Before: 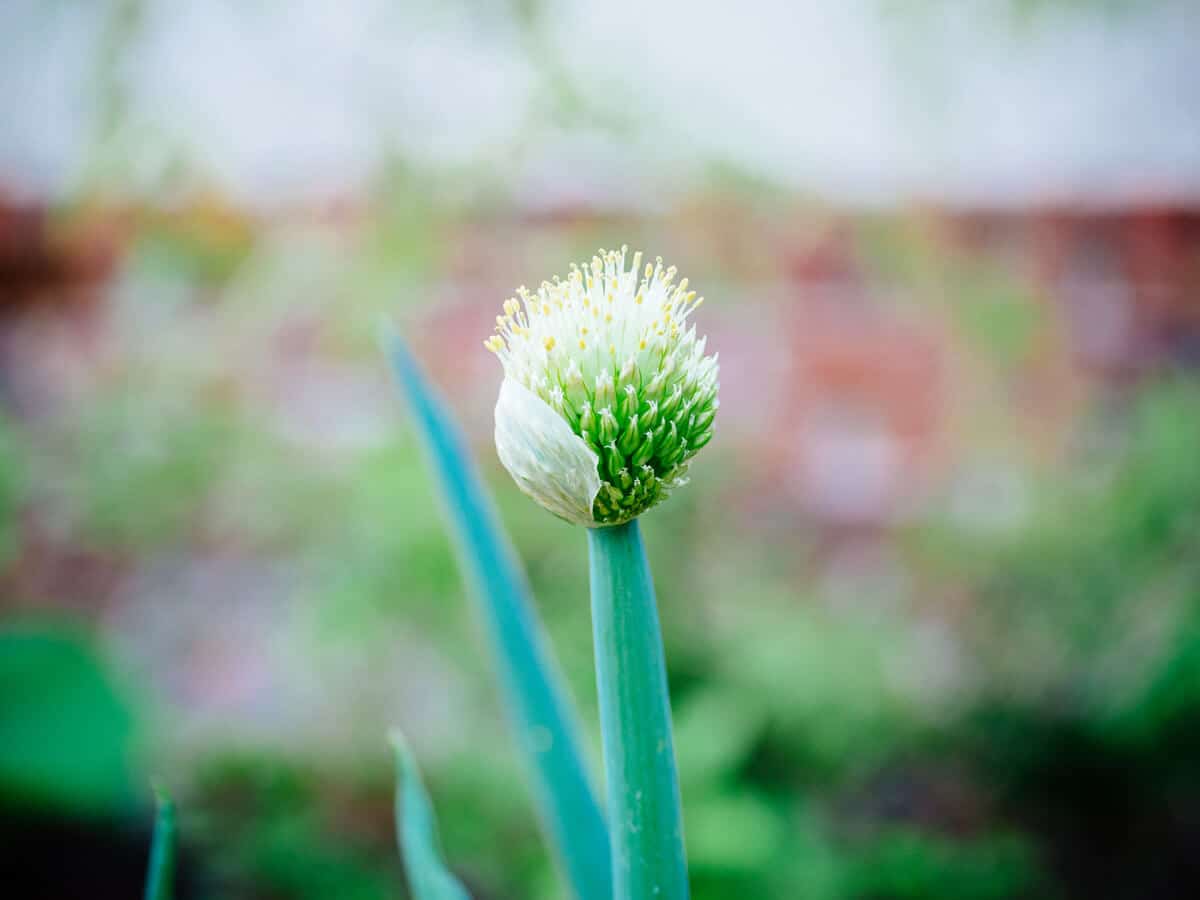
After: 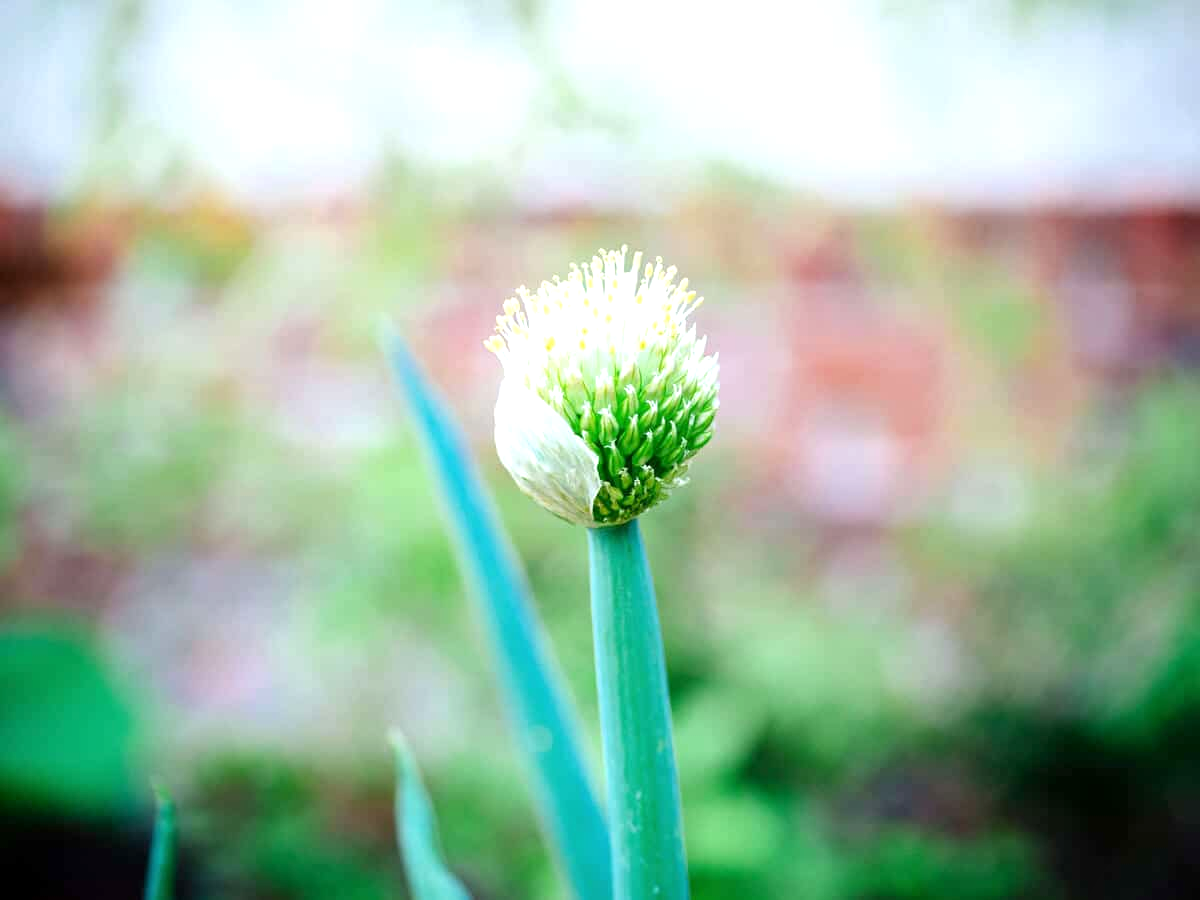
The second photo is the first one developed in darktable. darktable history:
exposure: black level correction 0.001, exposure 0.499 EV, compensate highlight preservation false
shadows and highlights: shadows 11.11, white point adjustment 1.25, highlights -0.814, soften with gaussian
